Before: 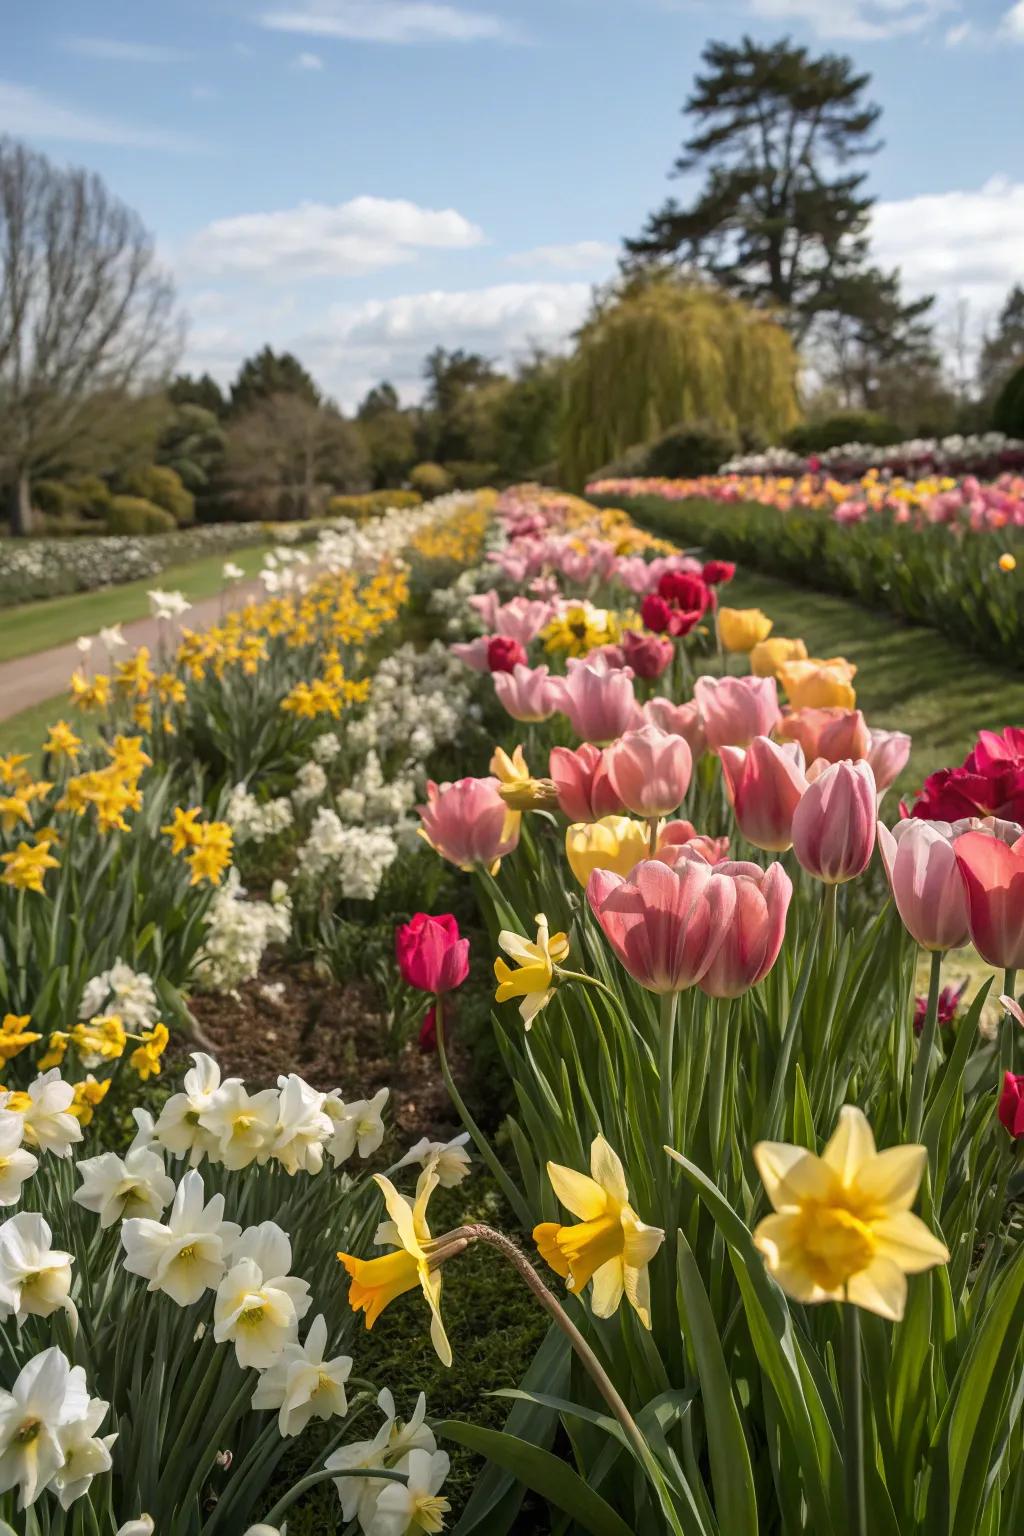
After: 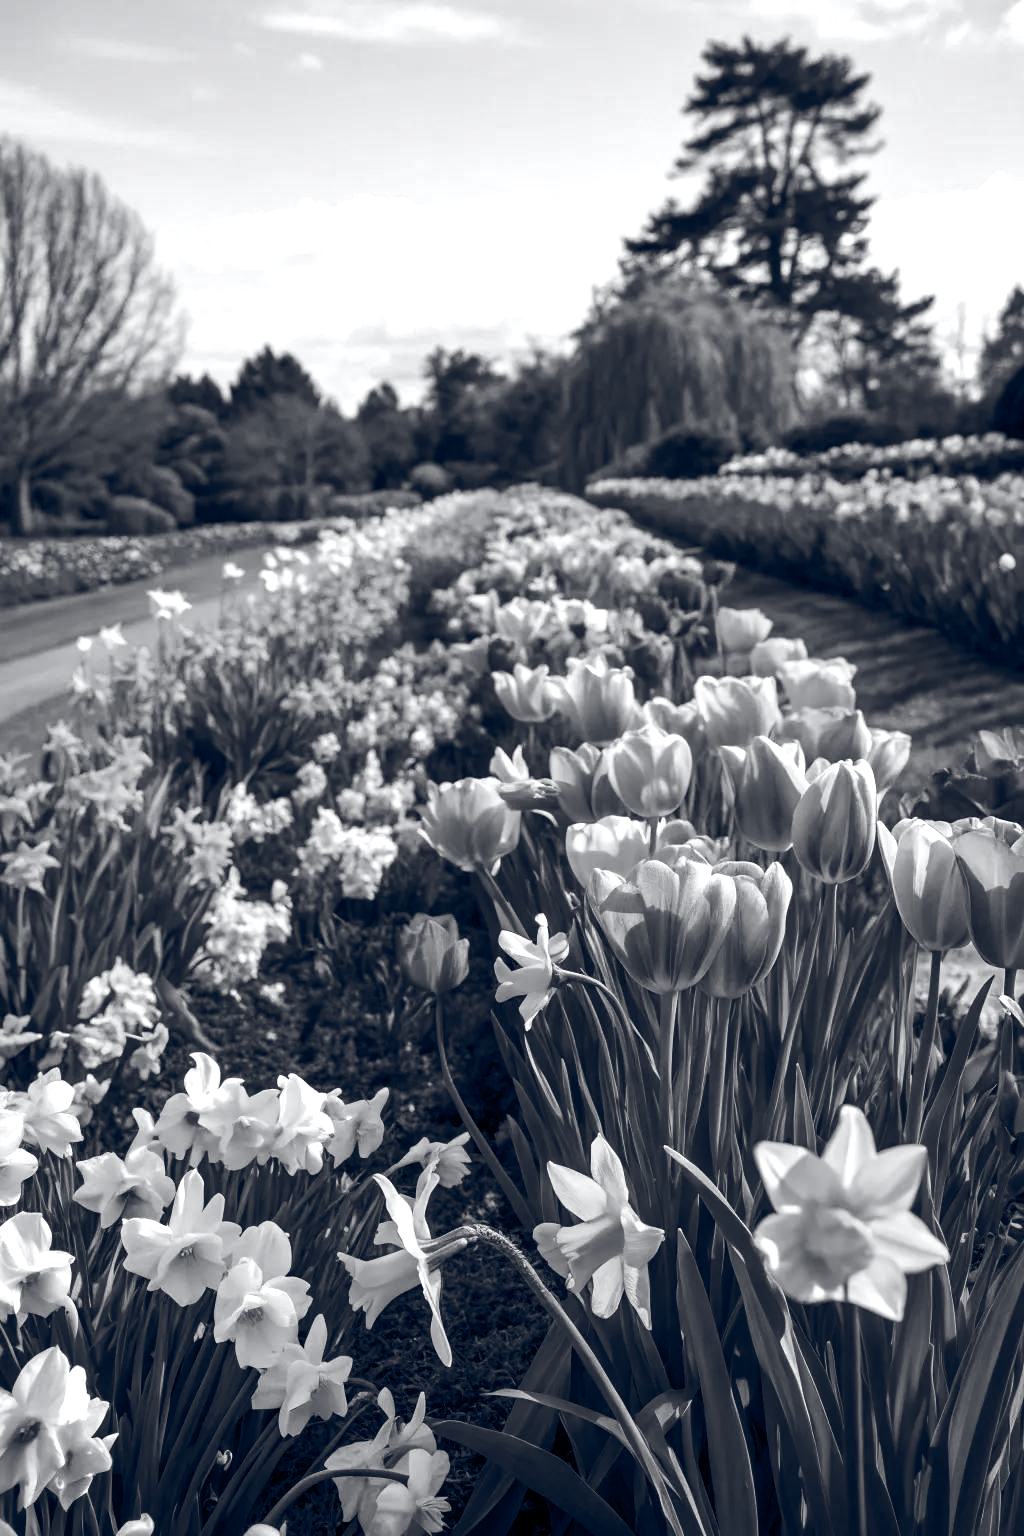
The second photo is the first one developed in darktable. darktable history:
tone equalizer: -8 EV -0.751 EV, -7 EV -0.738 EV, -6 EV -0.57 EV, -5 EV -0.407 EV, -3 EV 0.404 EV, -2 EV 0.6 EV, -1 EV 0.685 EV, +0 EV 0.743 EV, edges refinement/feathering 500, mask exposure compensation -1.57 EV, preserve details no
color balance rgb: global offset › chroma 0.154%, global offset › hue 254.27°, perceptual saturation grading › global saturation 25.042%, global vibrance 20%
color calibration: output gray [0.21, 0.42, 0.37, 0], illuminant as shot in camera, x 0.358, y 0.373, temperature 4628.91 K
